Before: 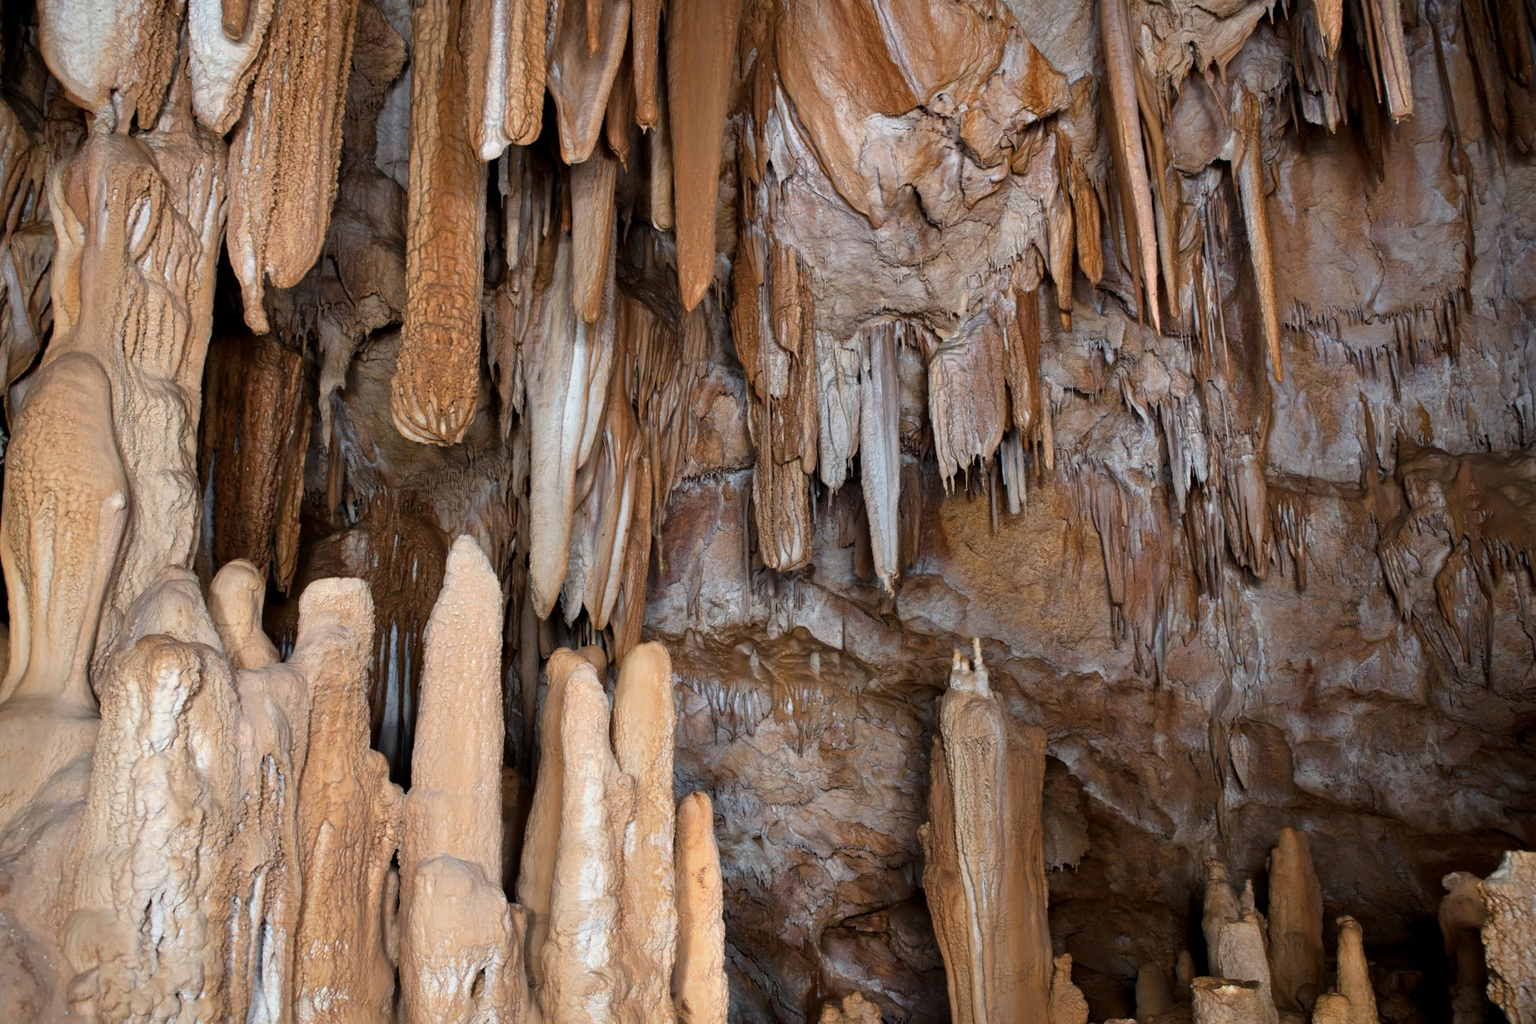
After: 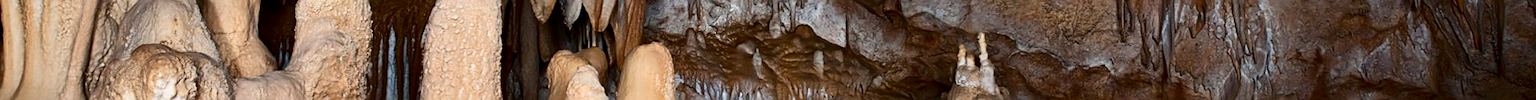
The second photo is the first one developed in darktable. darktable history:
crop and rotate: top 59.084%, bottom 30.916%
sharpen: on, module defaults
contrast brightness saturation: contrast 0.2, brightness -0.11, saturation 0.1
rotate and perspective: rotation -1°, crop left 0.011, crop right 0.989, crop top 0.025, crop bottom 0.975
